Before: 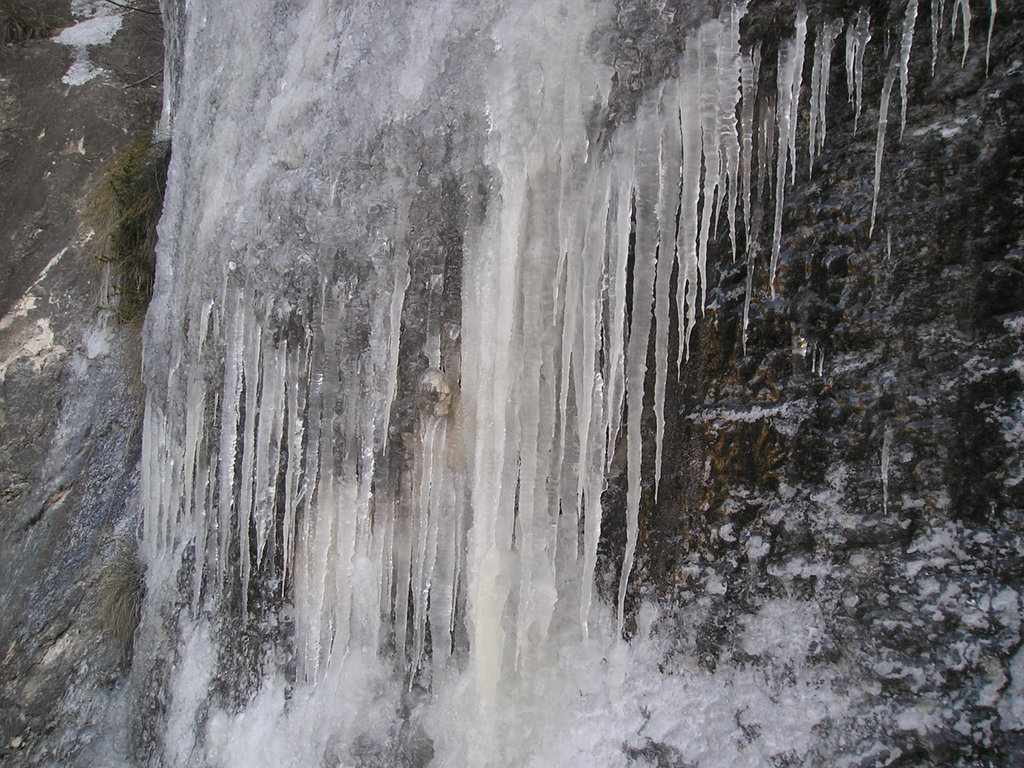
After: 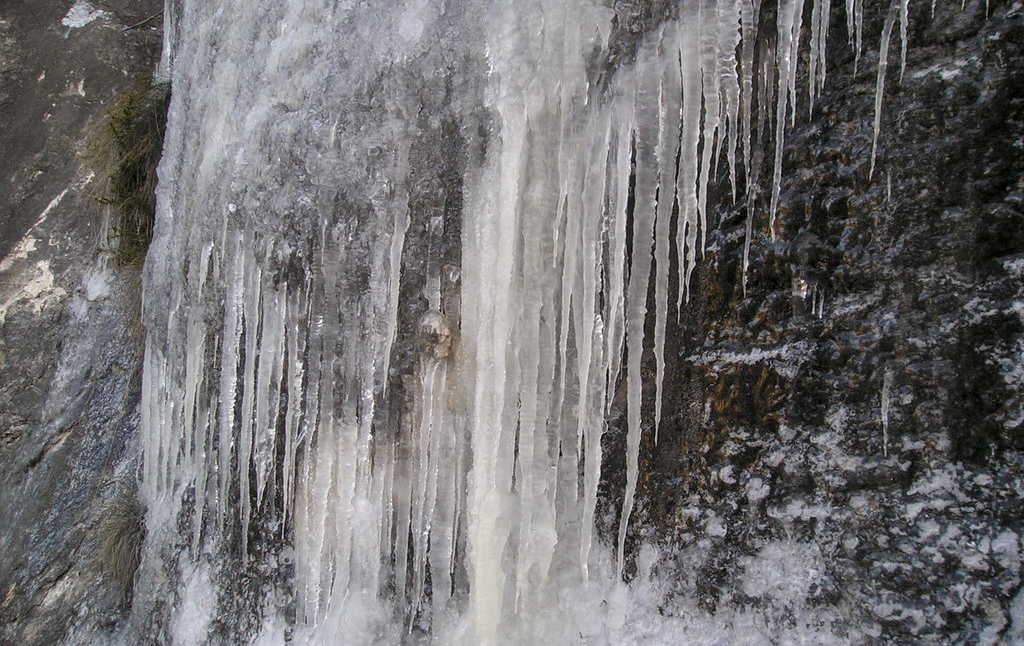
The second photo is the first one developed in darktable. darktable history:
crop: top 7.569%, bottom 8.269%
local contrast: on, module defaults
